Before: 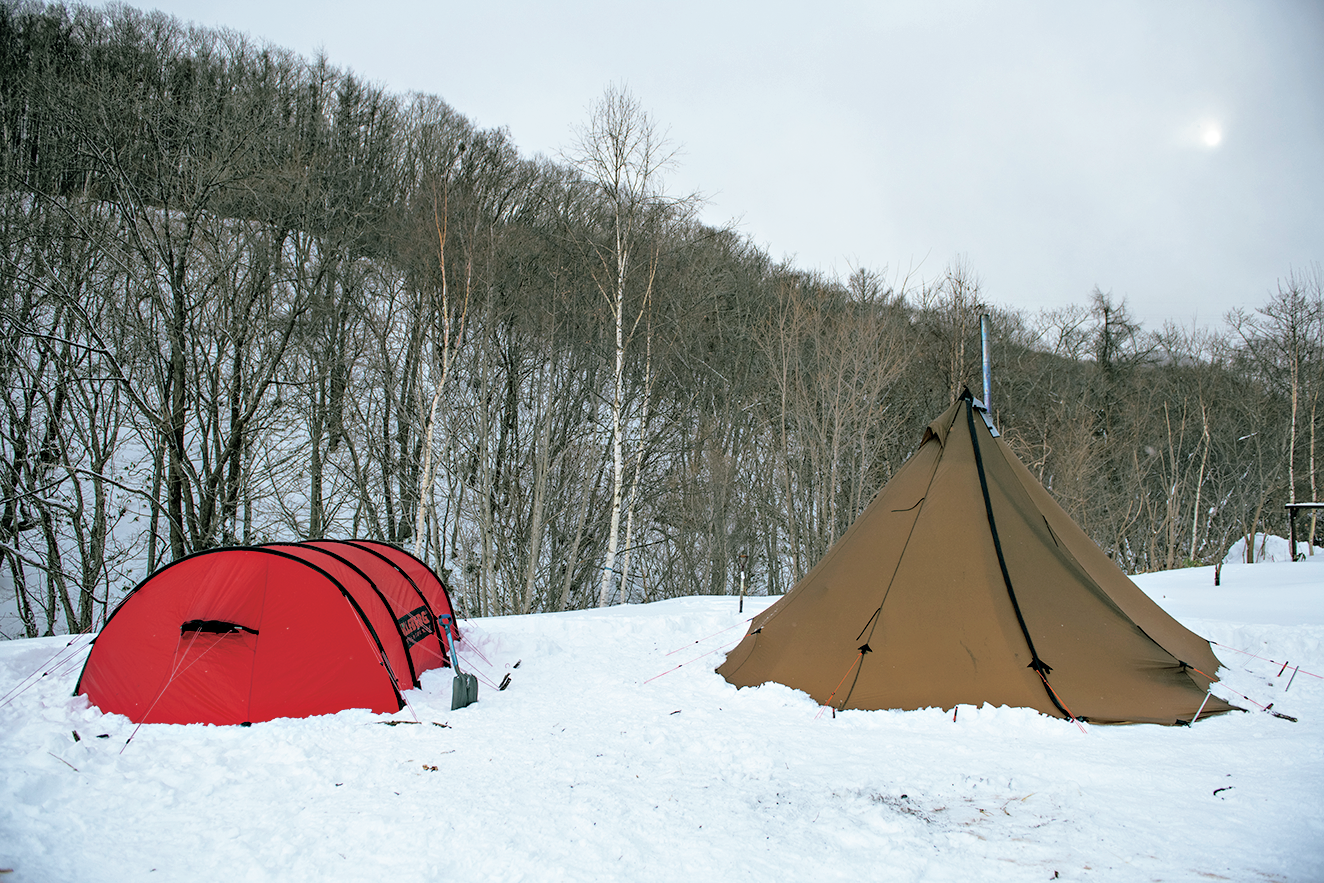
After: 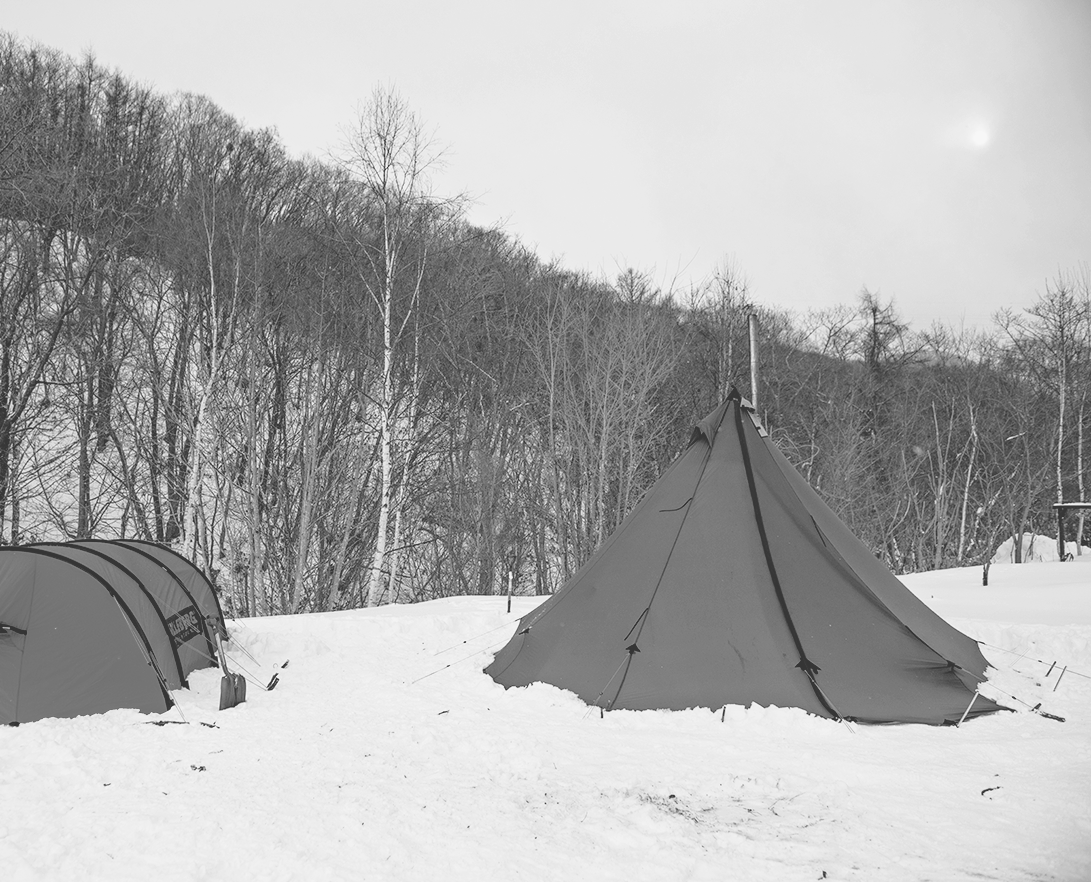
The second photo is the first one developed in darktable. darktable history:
monochrome: a 14.95, b -89.96
exposure: black level correction -0.041, exposure 0.064 EV, compensate highlight preservation false
crop: left 17.582%, bottom 0.031%
color zones: curves: ch0 [(0, 0.5) (0.143, 0.5) (0.286, 0.5) (0.429, 0.5) (0.571, 0.5) (0.714, 0.476) (0.857, 0.5) (1, 0.5)]; ch2 [(0, 0.5) (0.143, 0.5) (0.286, 0.5) (0.429, 0.5) (0.571, 0.5) (0.714, 0.487) (0.857, 0.5) (1, 0.5)]
contrast brightness saturation: contrast 0.15, brightness 0.05
